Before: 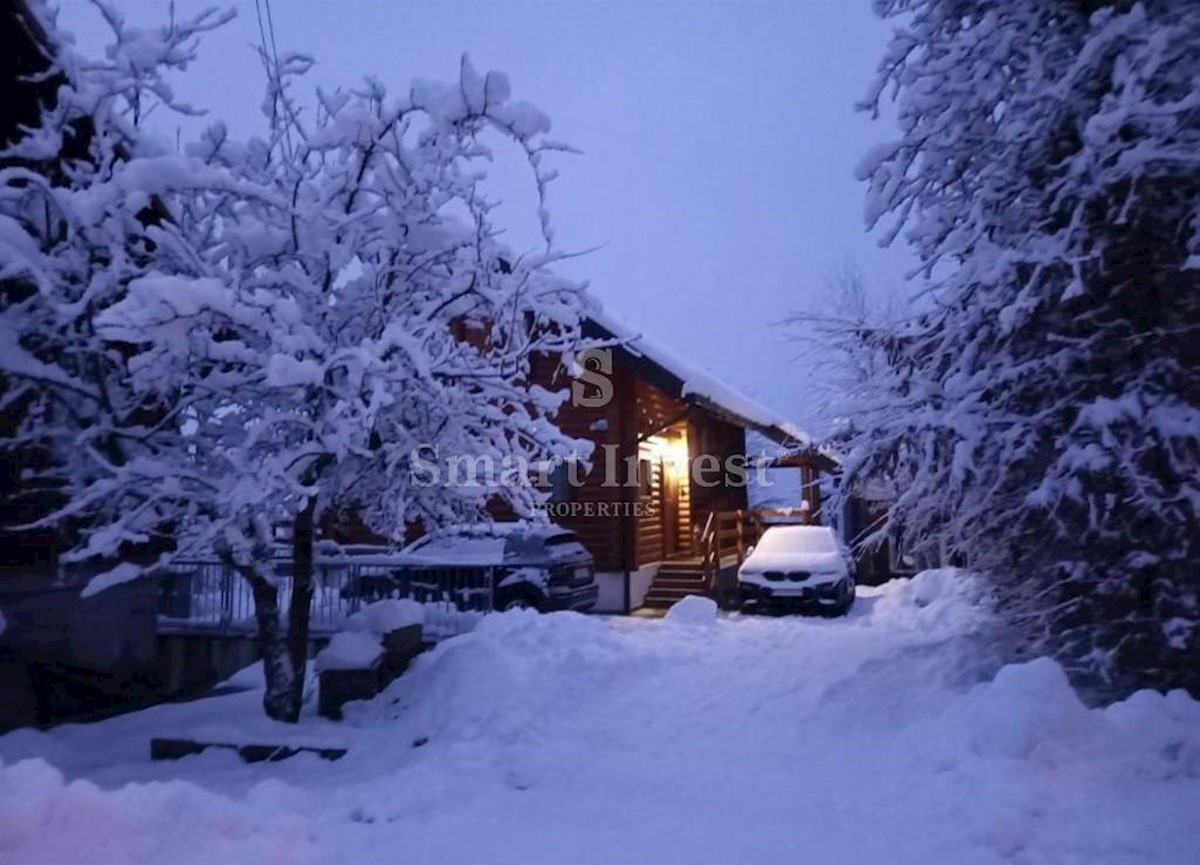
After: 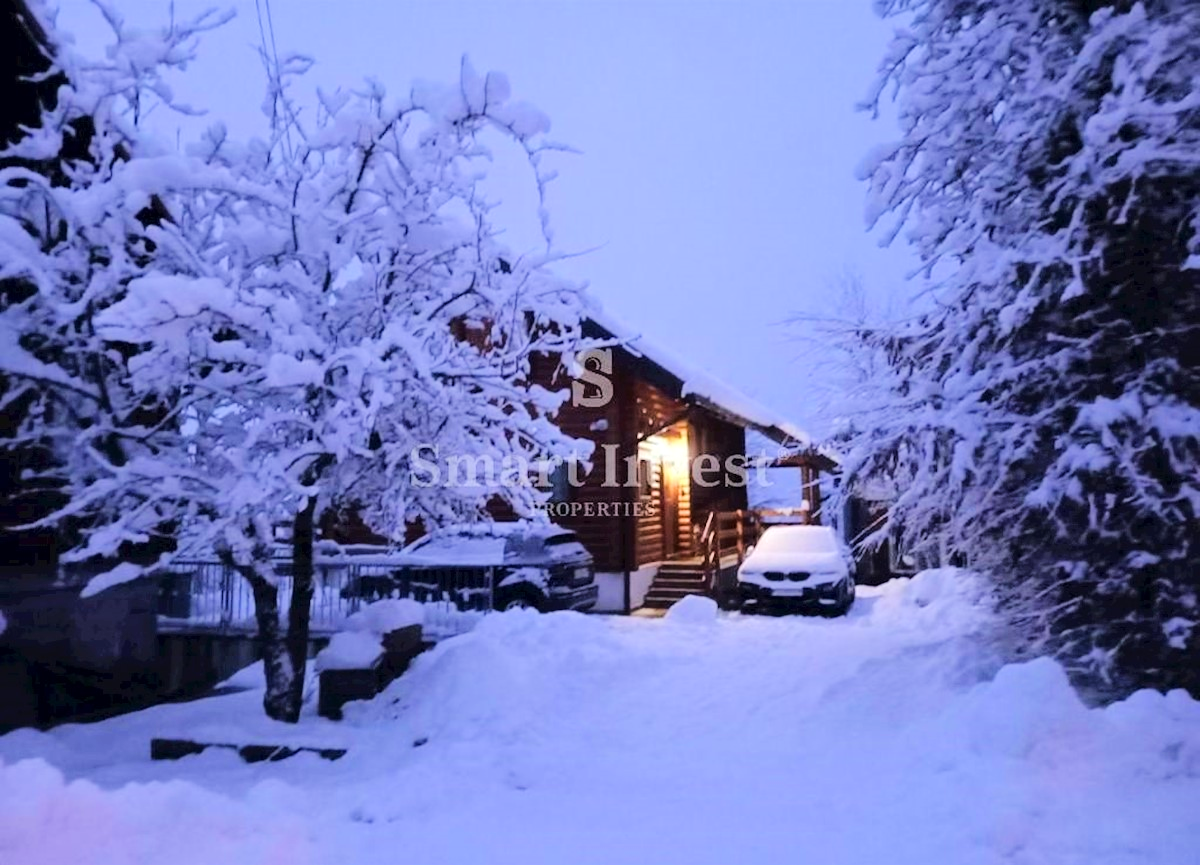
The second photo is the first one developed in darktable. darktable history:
tone equalizer: -7 EV 0.147 EV, -6 EV 0.568 EV, -5 EV 1.16 EV, -4 EV 1.29 EV, -3 EV 1.12 EV, -2 EV 0.6 EV, -1 EV 0.154 EV, edges refinement/feathering 500, mask exposure compensation -1.57 EV, preserve details no
exposure: compensate highlight preservation false
